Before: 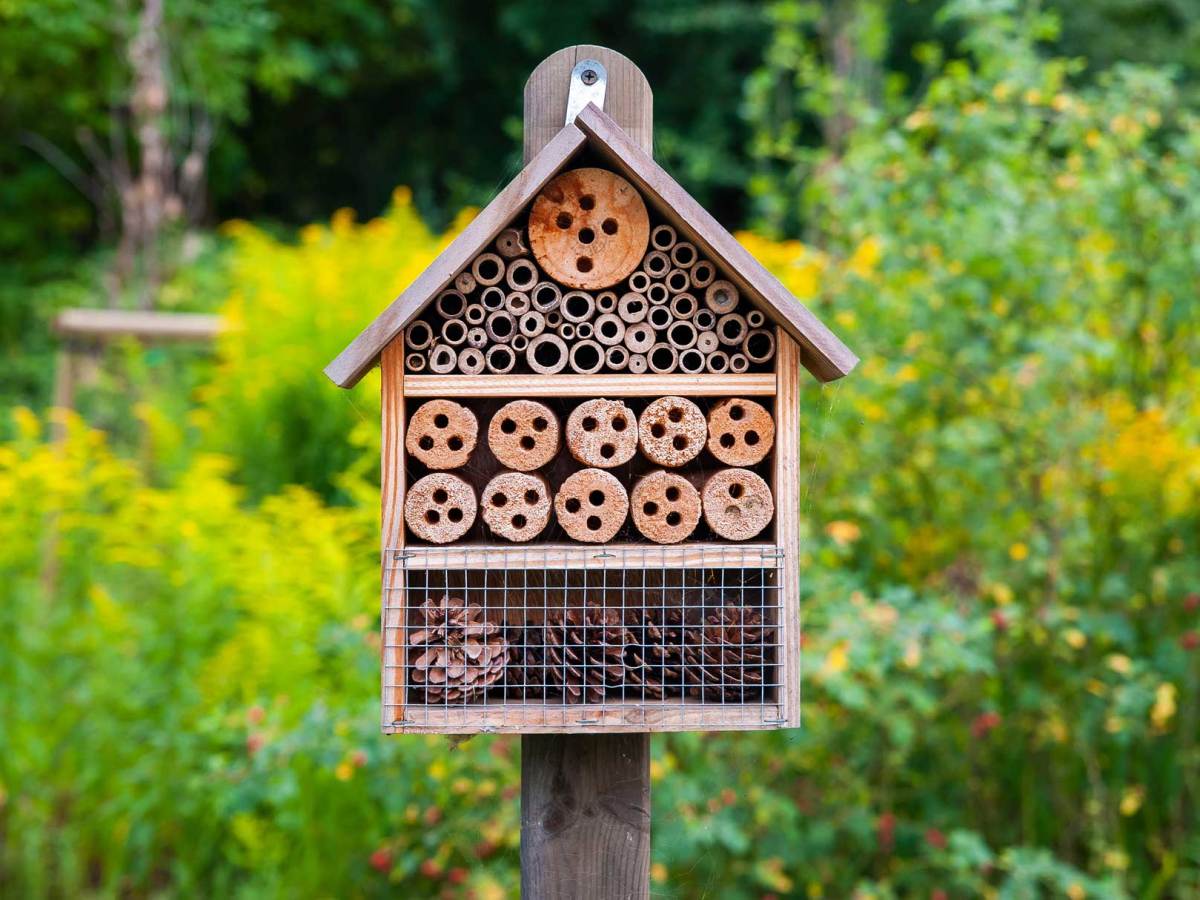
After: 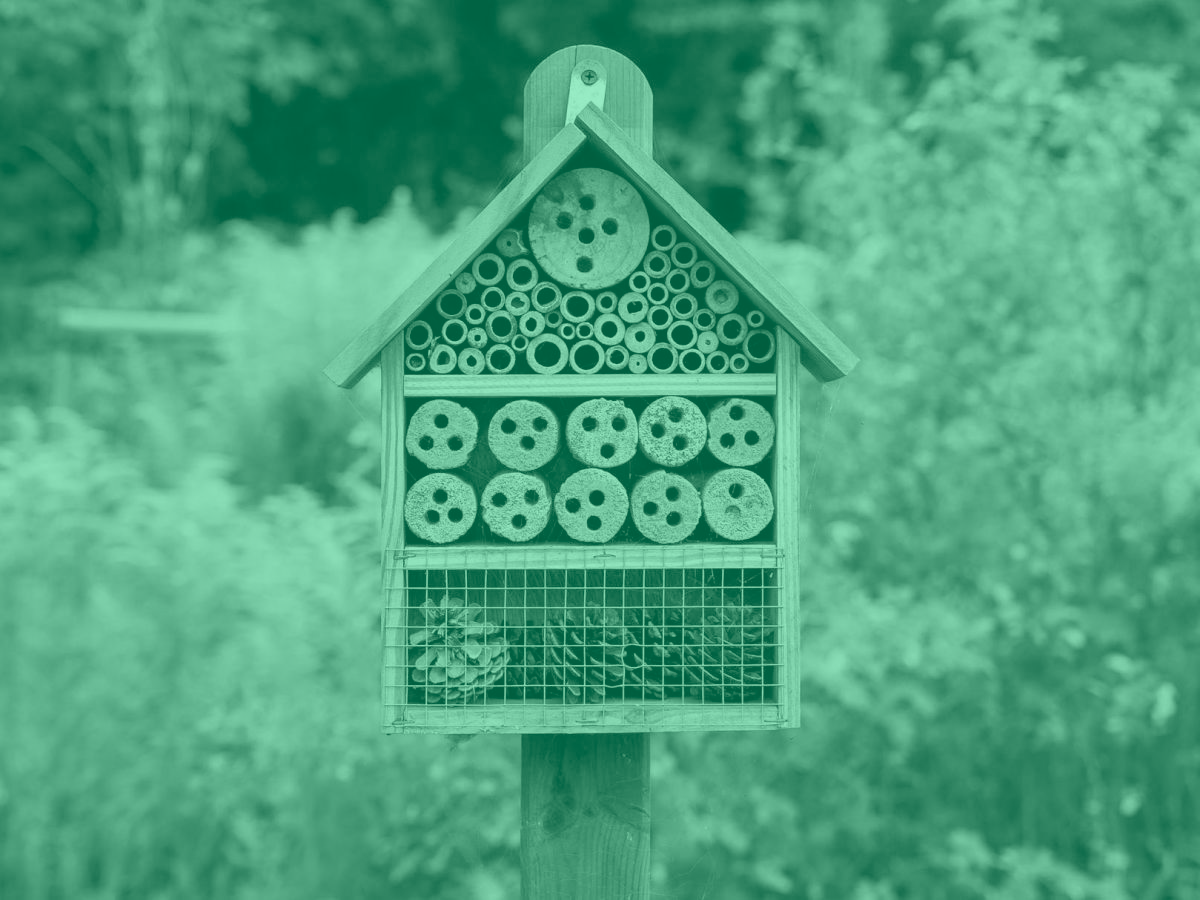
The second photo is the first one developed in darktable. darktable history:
colorize: hue 147.6°, saturation 65%, lightness 21.64%
exposure: black level correction 0.002, exposure 0.15 EV, compensate highlight preservation false
